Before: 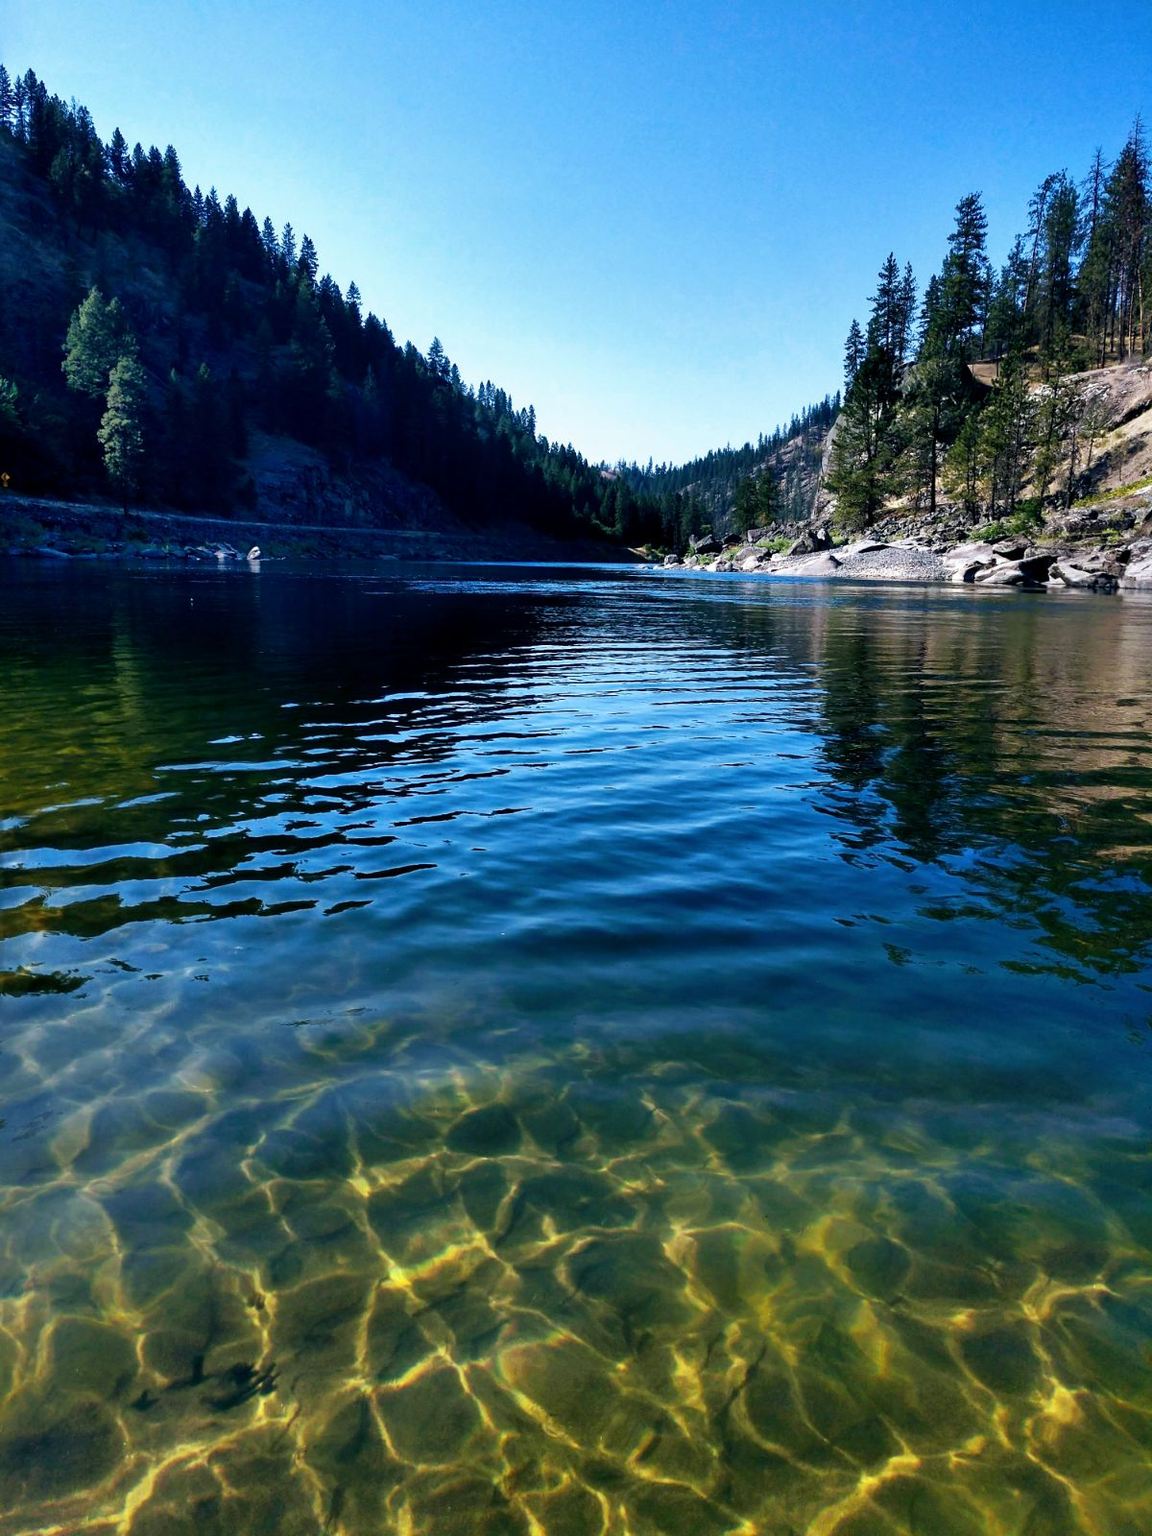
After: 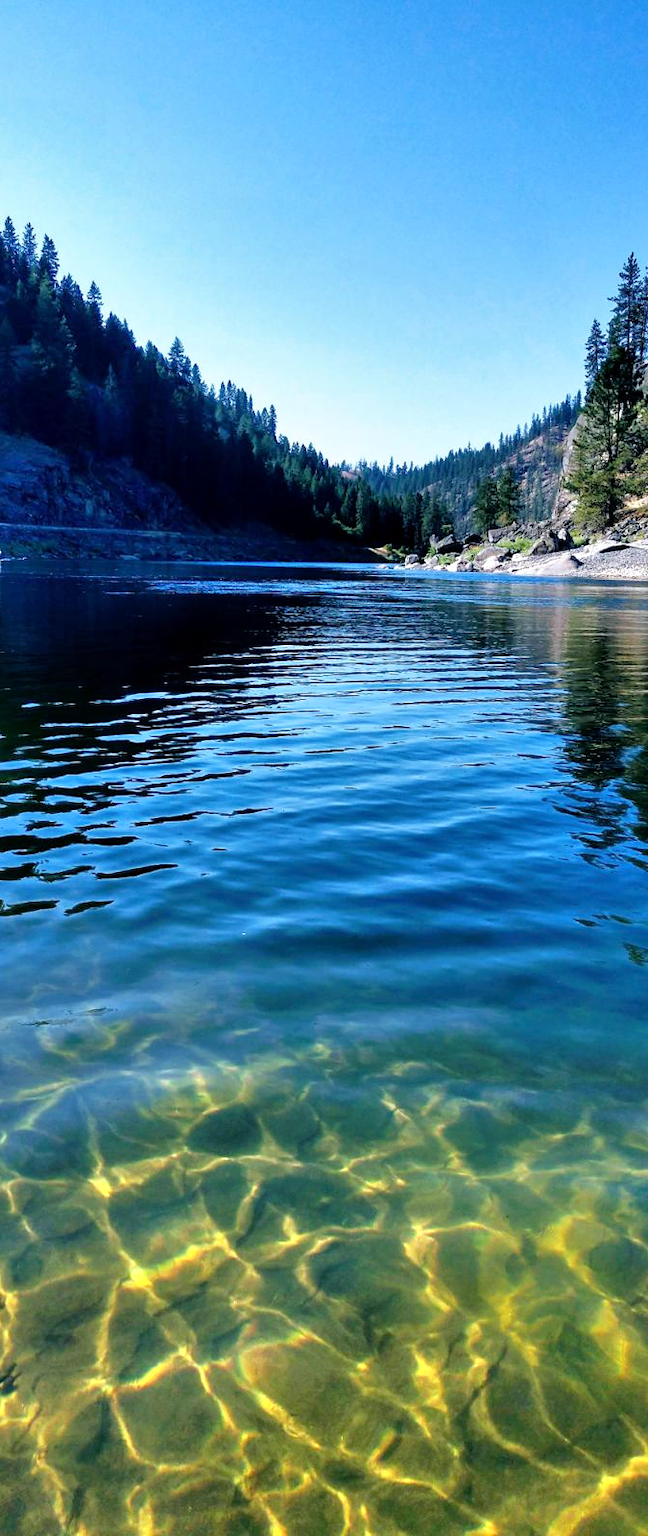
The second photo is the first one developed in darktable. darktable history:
crop and rotate: left 22.516%, right 21.234%
tone equalizer: -7 EV 0.15 EV, -6 EV 0.6 EV, -5 EV 1.15 EV, -4 EV 1.33 EV, -3 EV 1.15 EV, -2 EV 0.6 EV, -1 EV 0.15 EV, mask exposure compensation -0.5 EV
